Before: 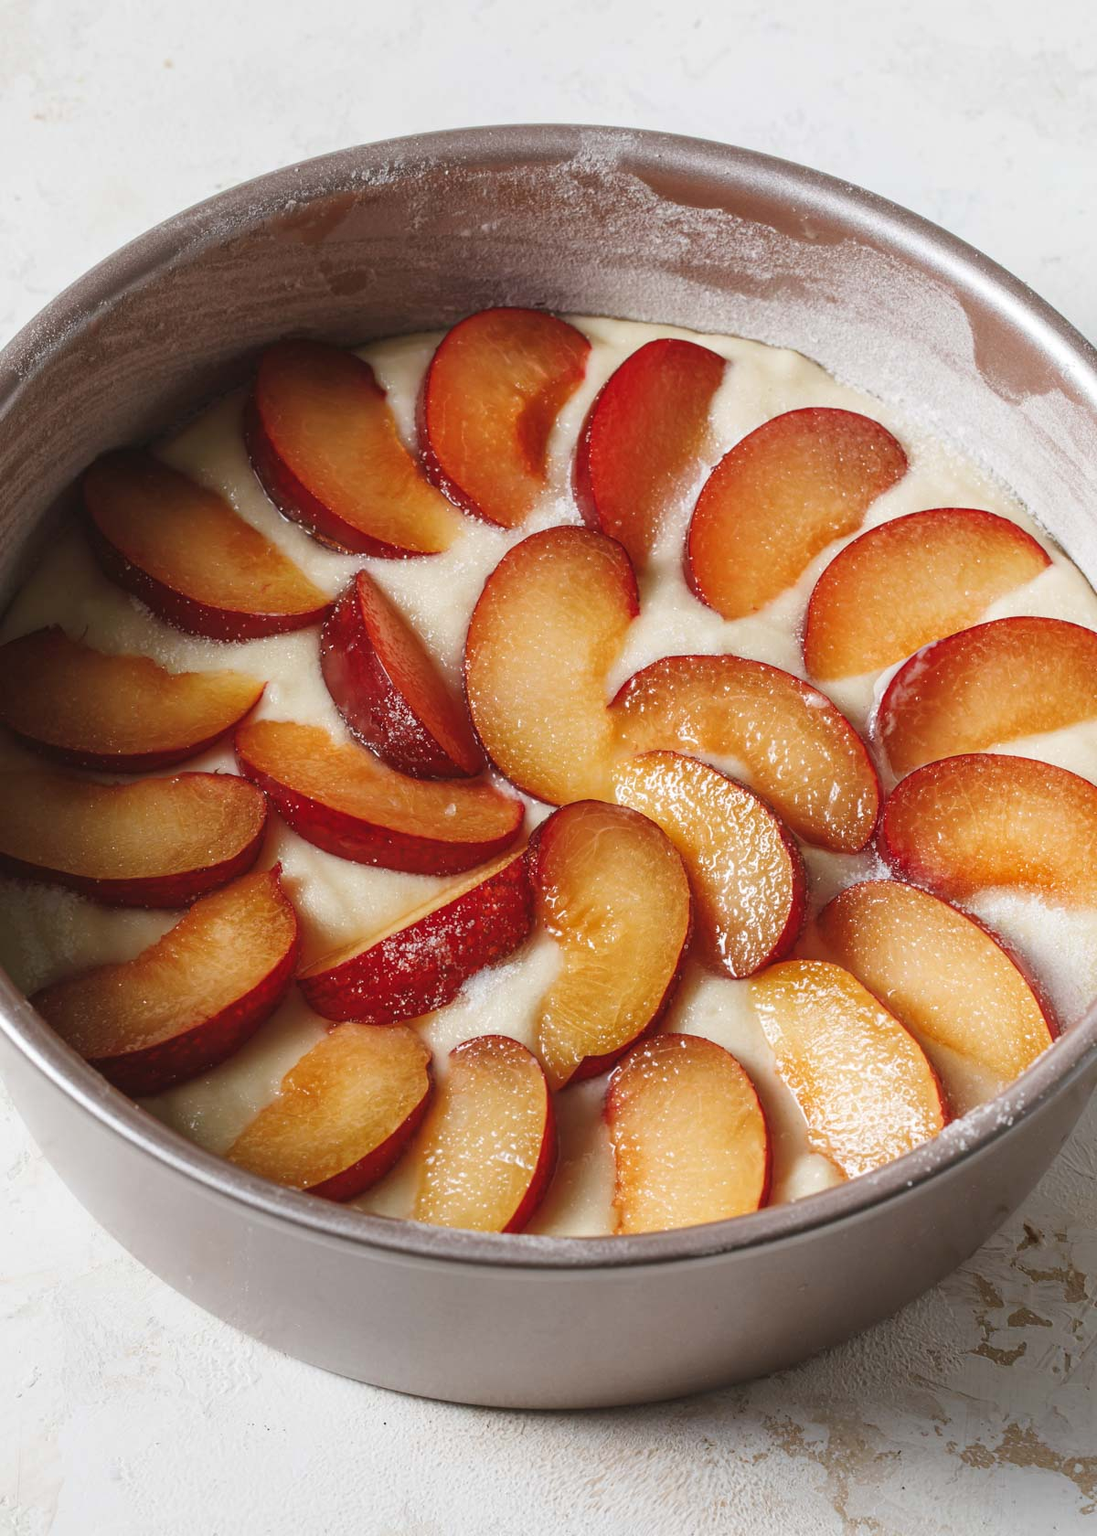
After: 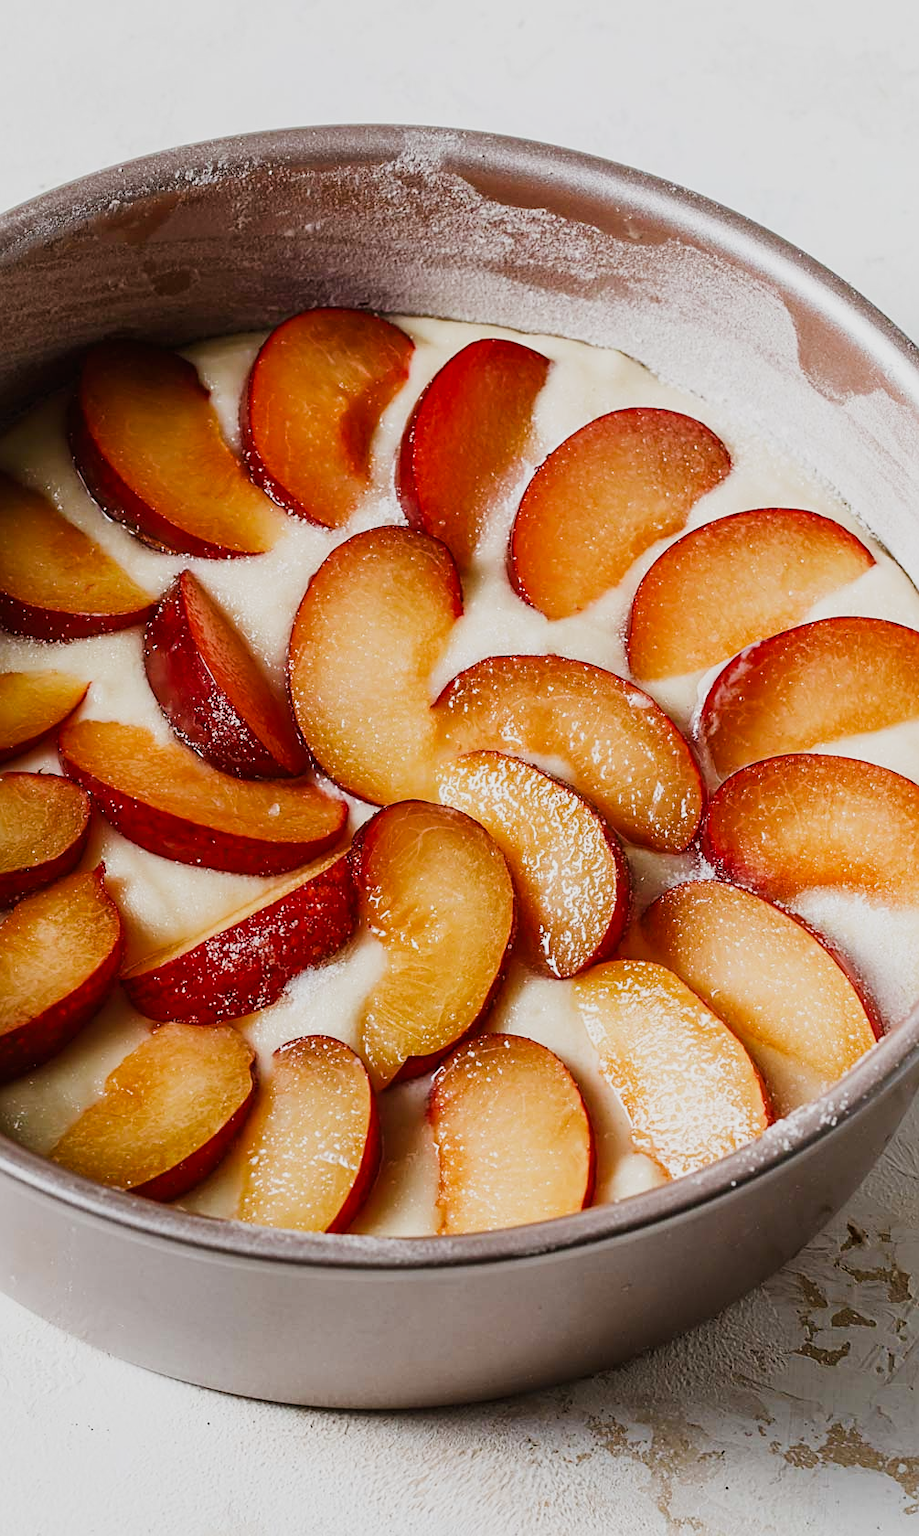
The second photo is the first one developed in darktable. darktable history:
sharpen: on, module defaults
contrast brightness saturation: contrast 0.07
sigmoid: contrast 1.54, target black 0
crop: left 16.145%
